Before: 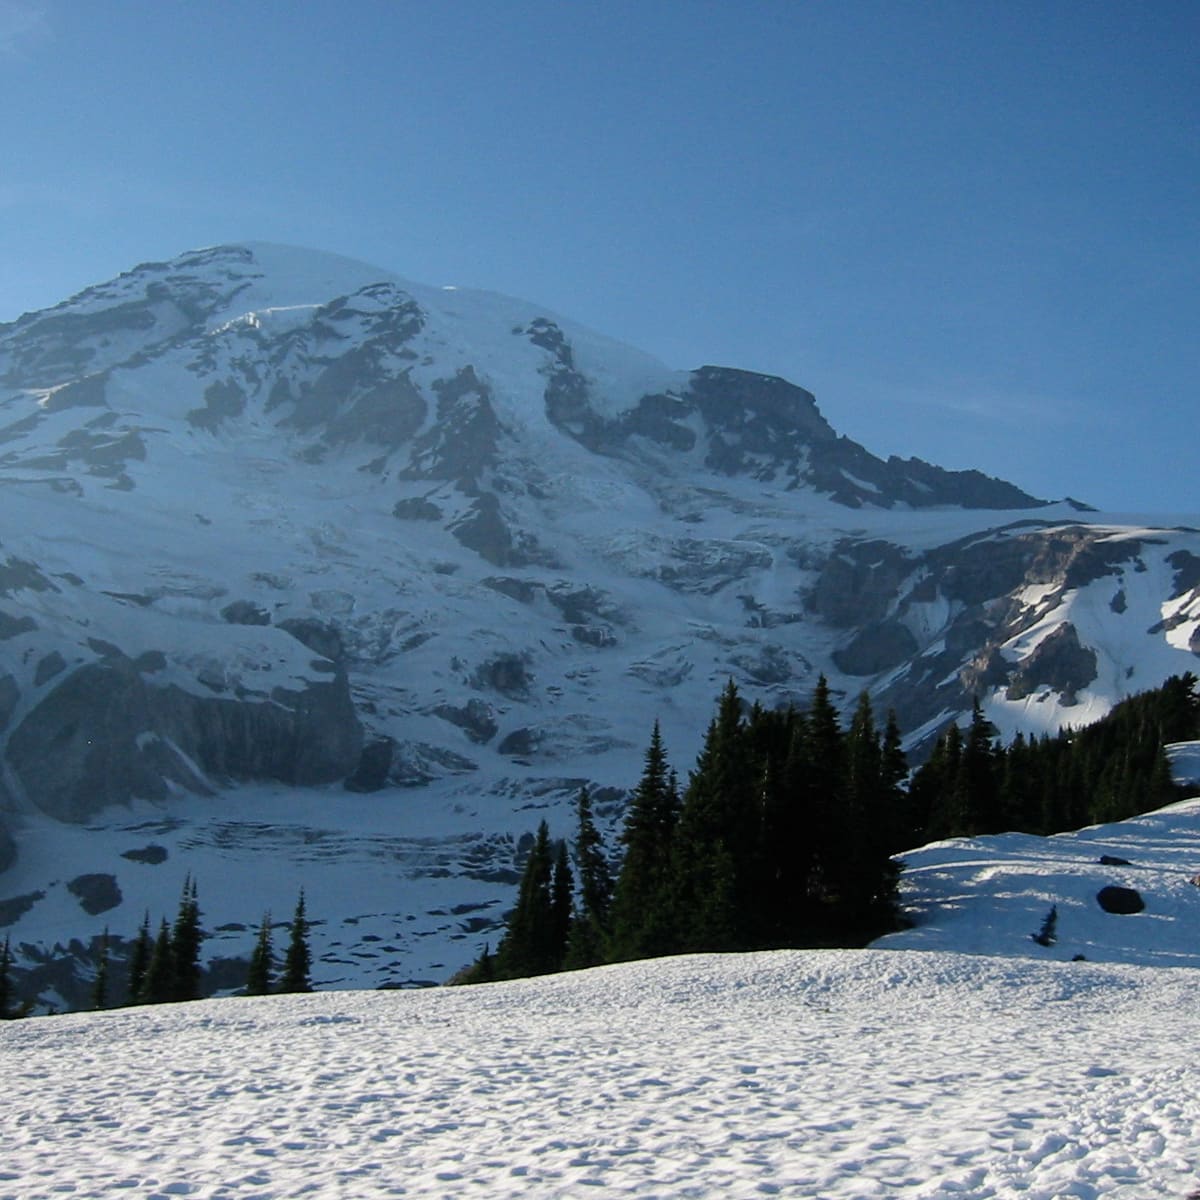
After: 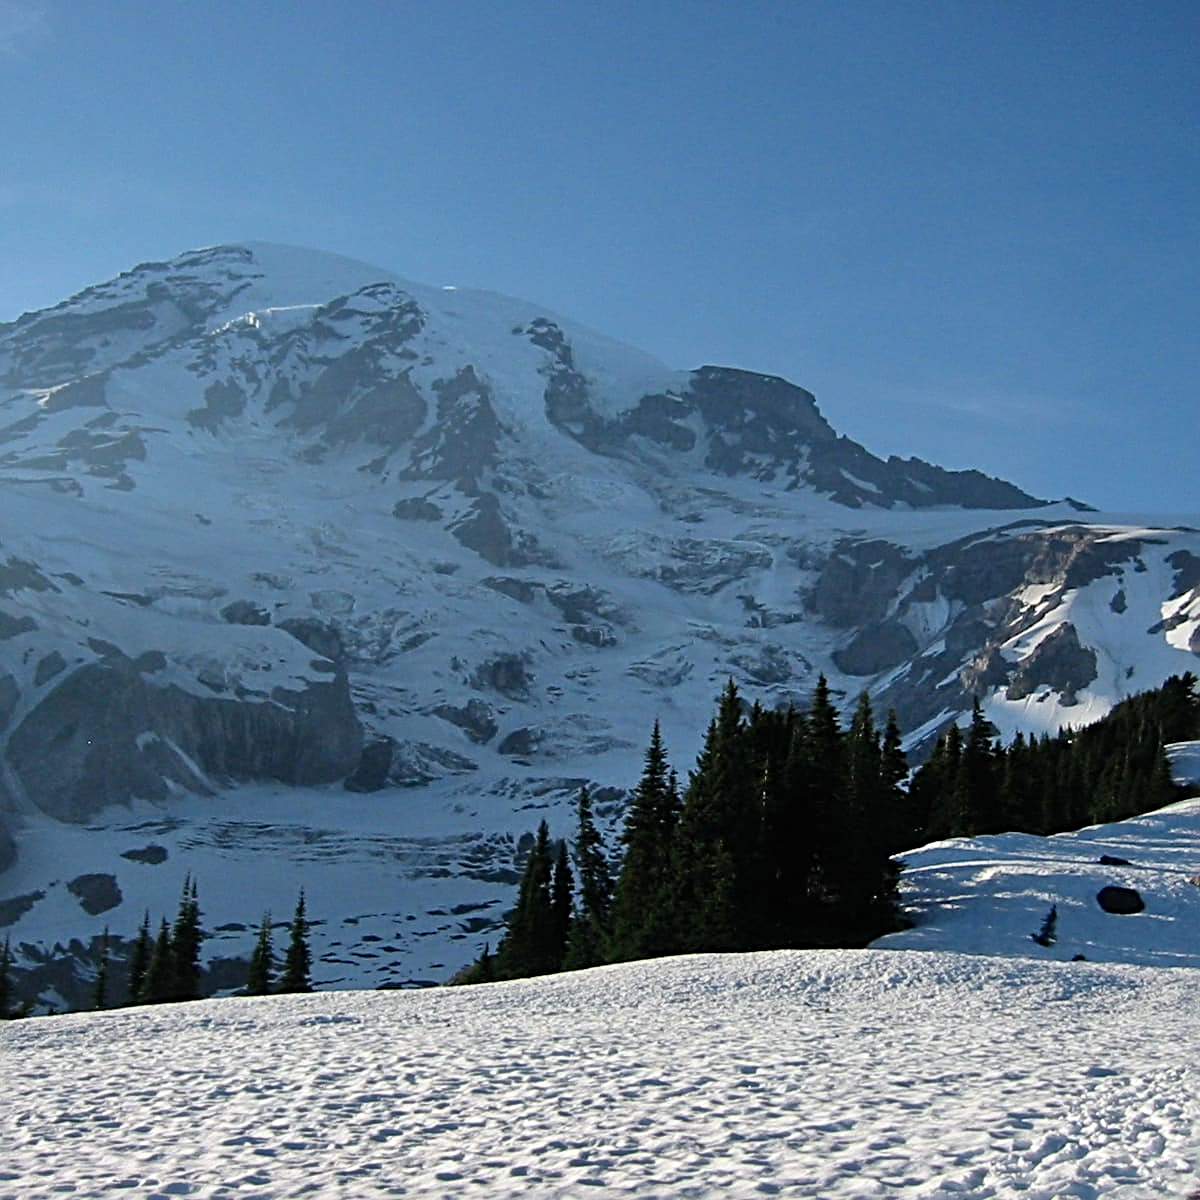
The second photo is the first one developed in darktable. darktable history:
shadows and highlights: low approximation 0.01, soften with gaussian
sharpen: radius 3.958
